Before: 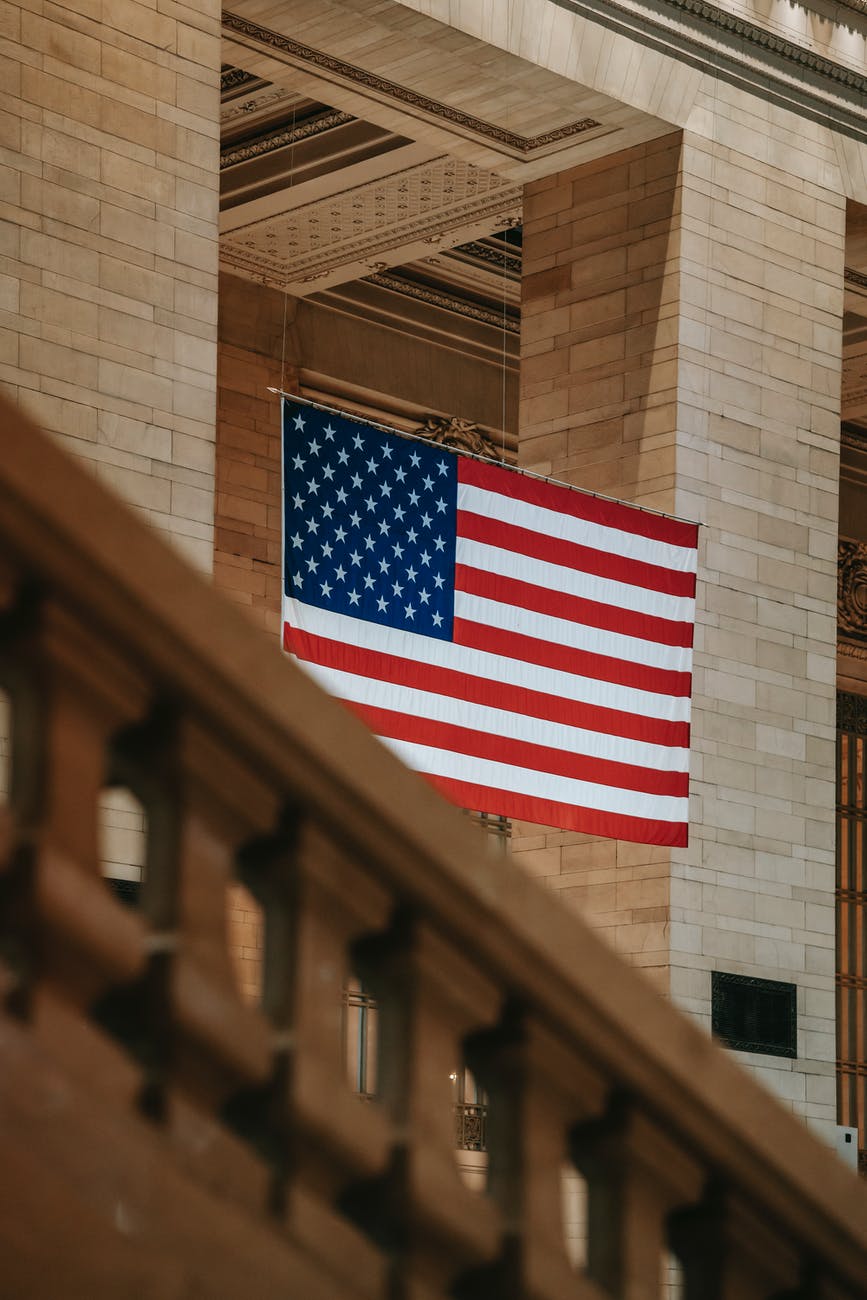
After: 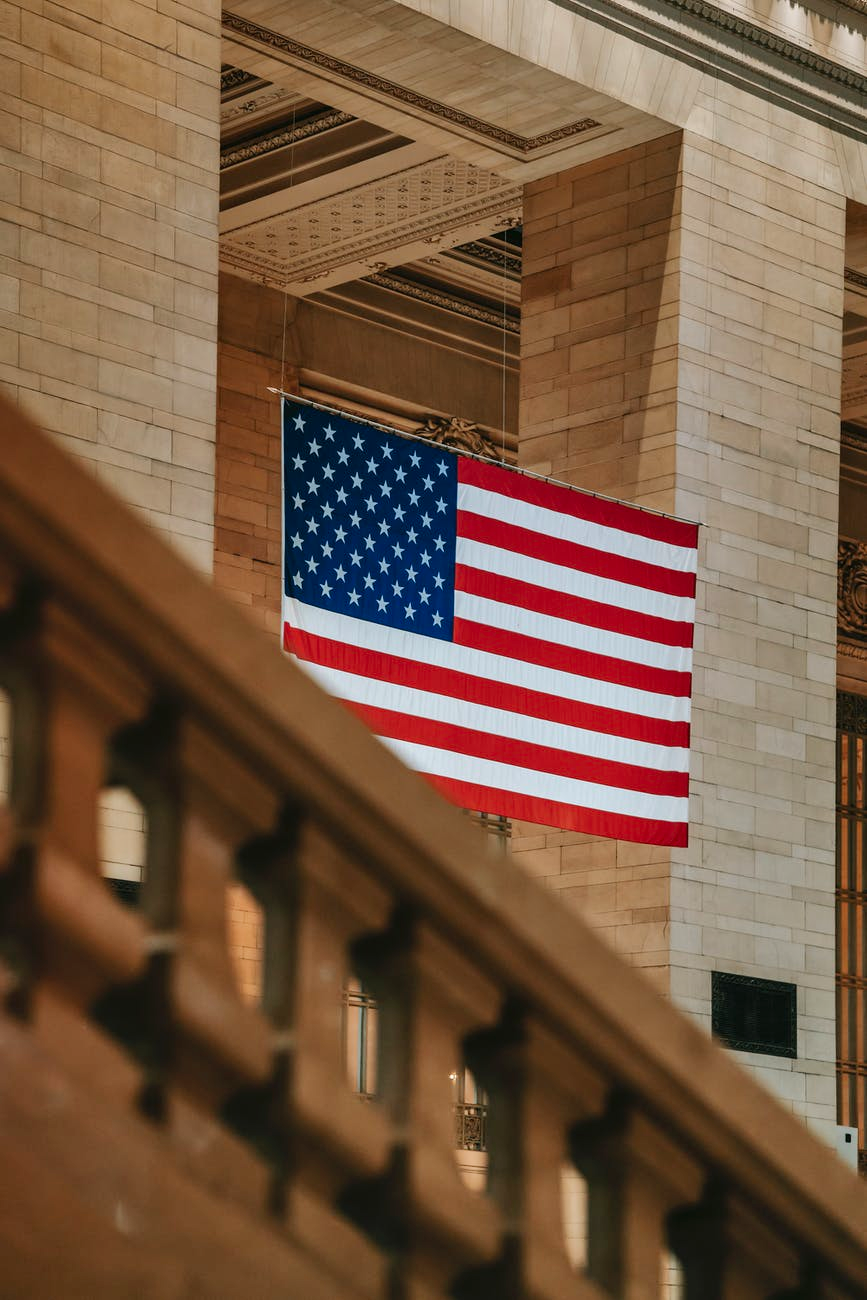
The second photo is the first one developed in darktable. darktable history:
shadows and highlights: soften with gaussian
contrast brightness saturation: saturation 0.132
